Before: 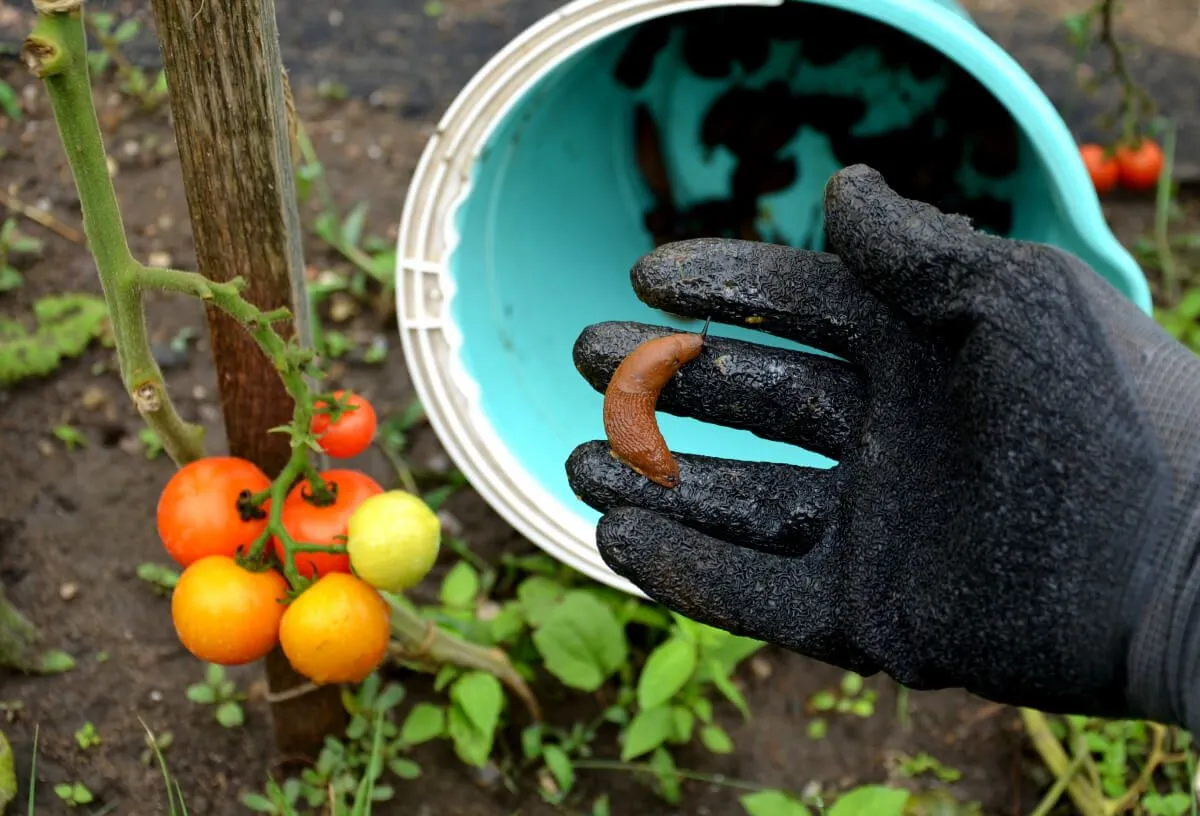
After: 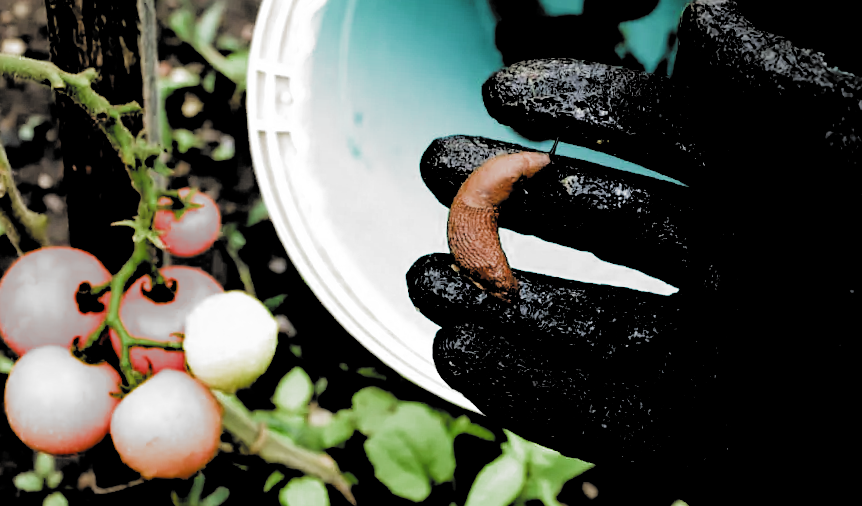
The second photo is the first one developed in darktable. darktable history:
filmic rgb: black relative exposure -1.08 EV, white relative exposure 2.06 EV, hardness 1.57, contrast 2.249, add noise in highlights 0.001, preserve chrominance max RGB, color science v3 (2019), use custom middle-gray values true, contrast in highlights soft
crop and rotate: angle -3.4°, left 9.916%, top 20.62%, right 12.078%, bottom 11.986%
